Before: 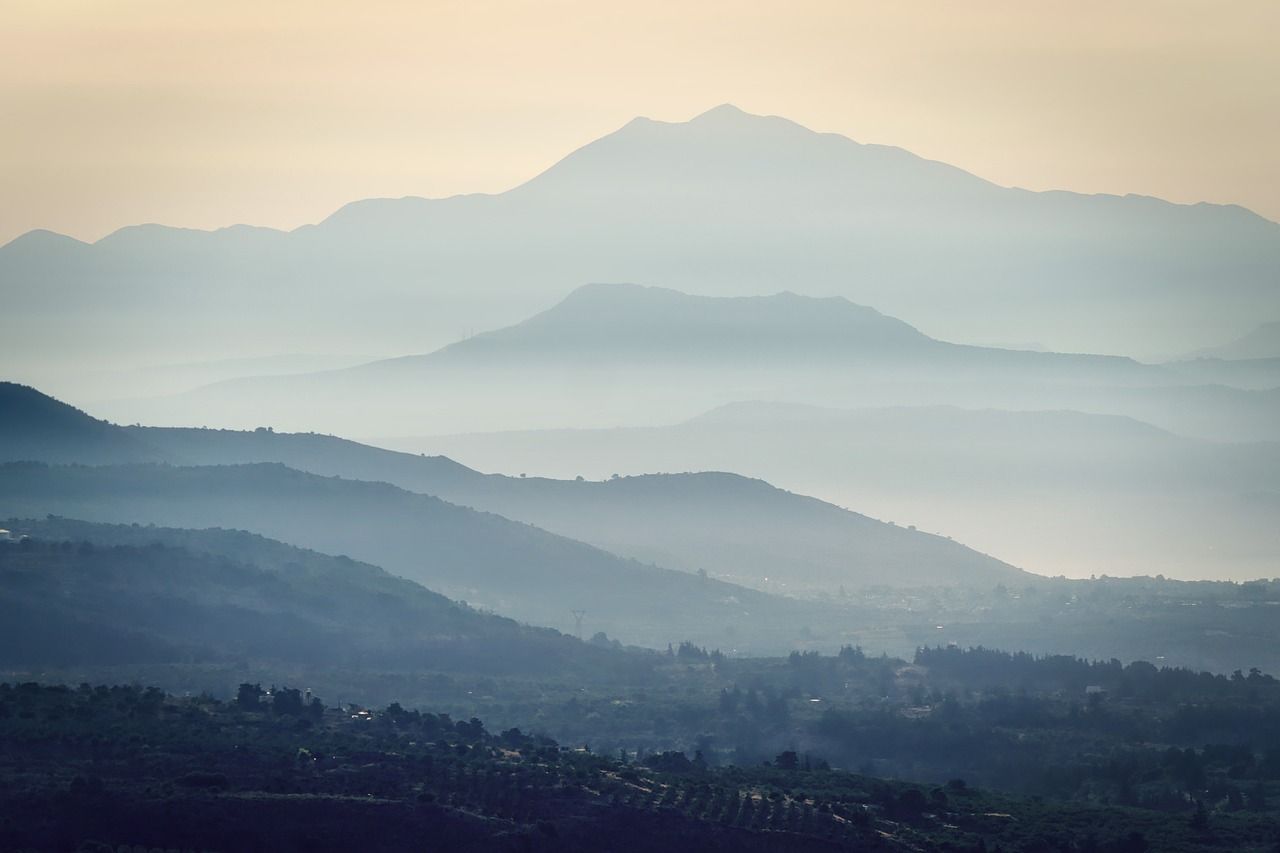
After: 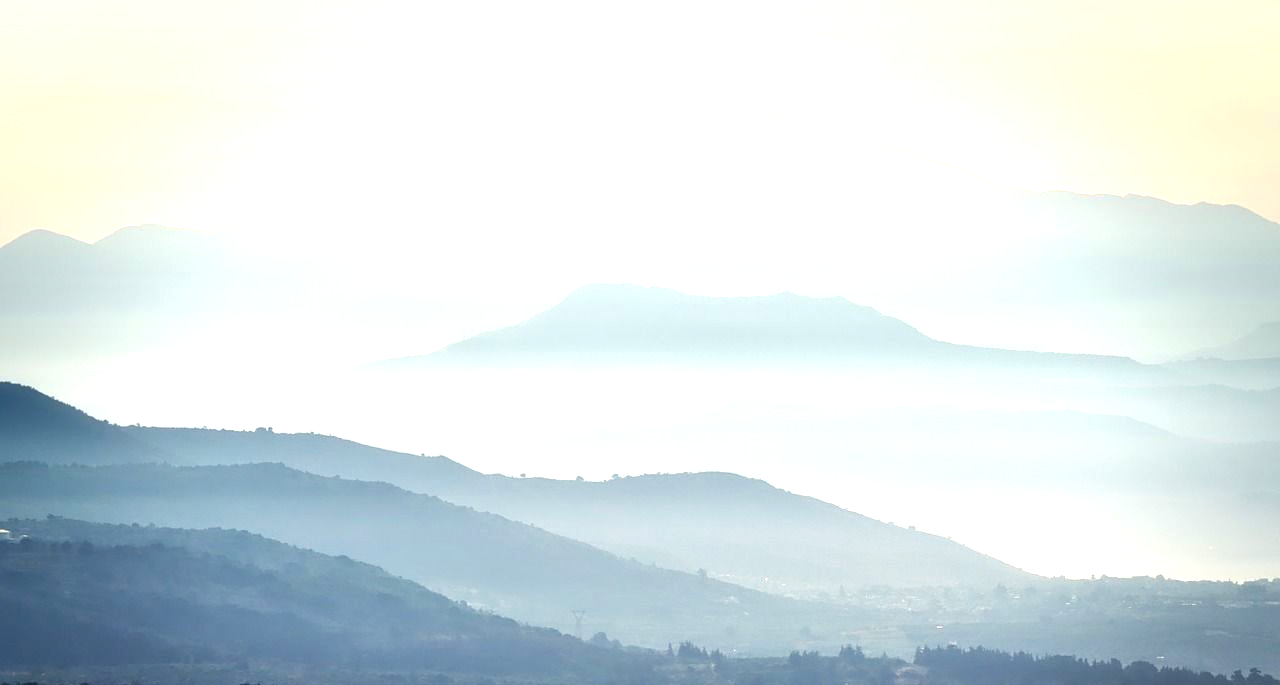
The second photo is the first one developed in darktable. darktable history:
crop: bottom 19.644%
exposure: exposure 0.943 EV, compensate highlight preservation false
